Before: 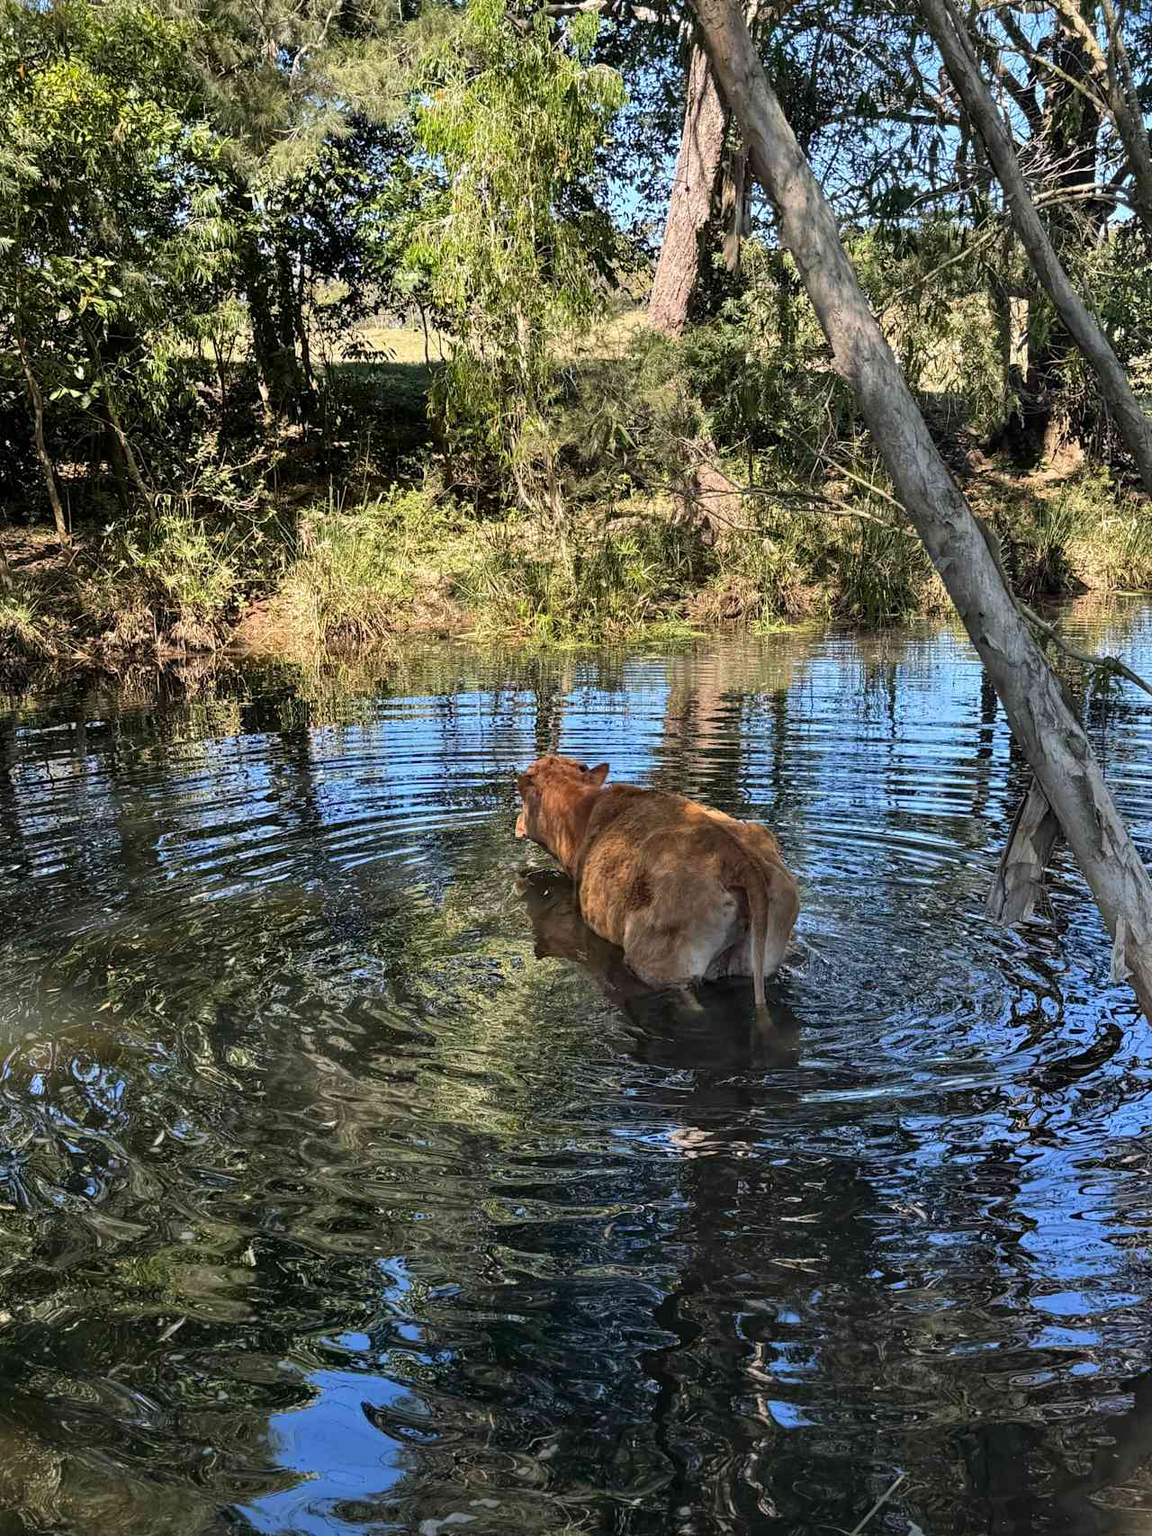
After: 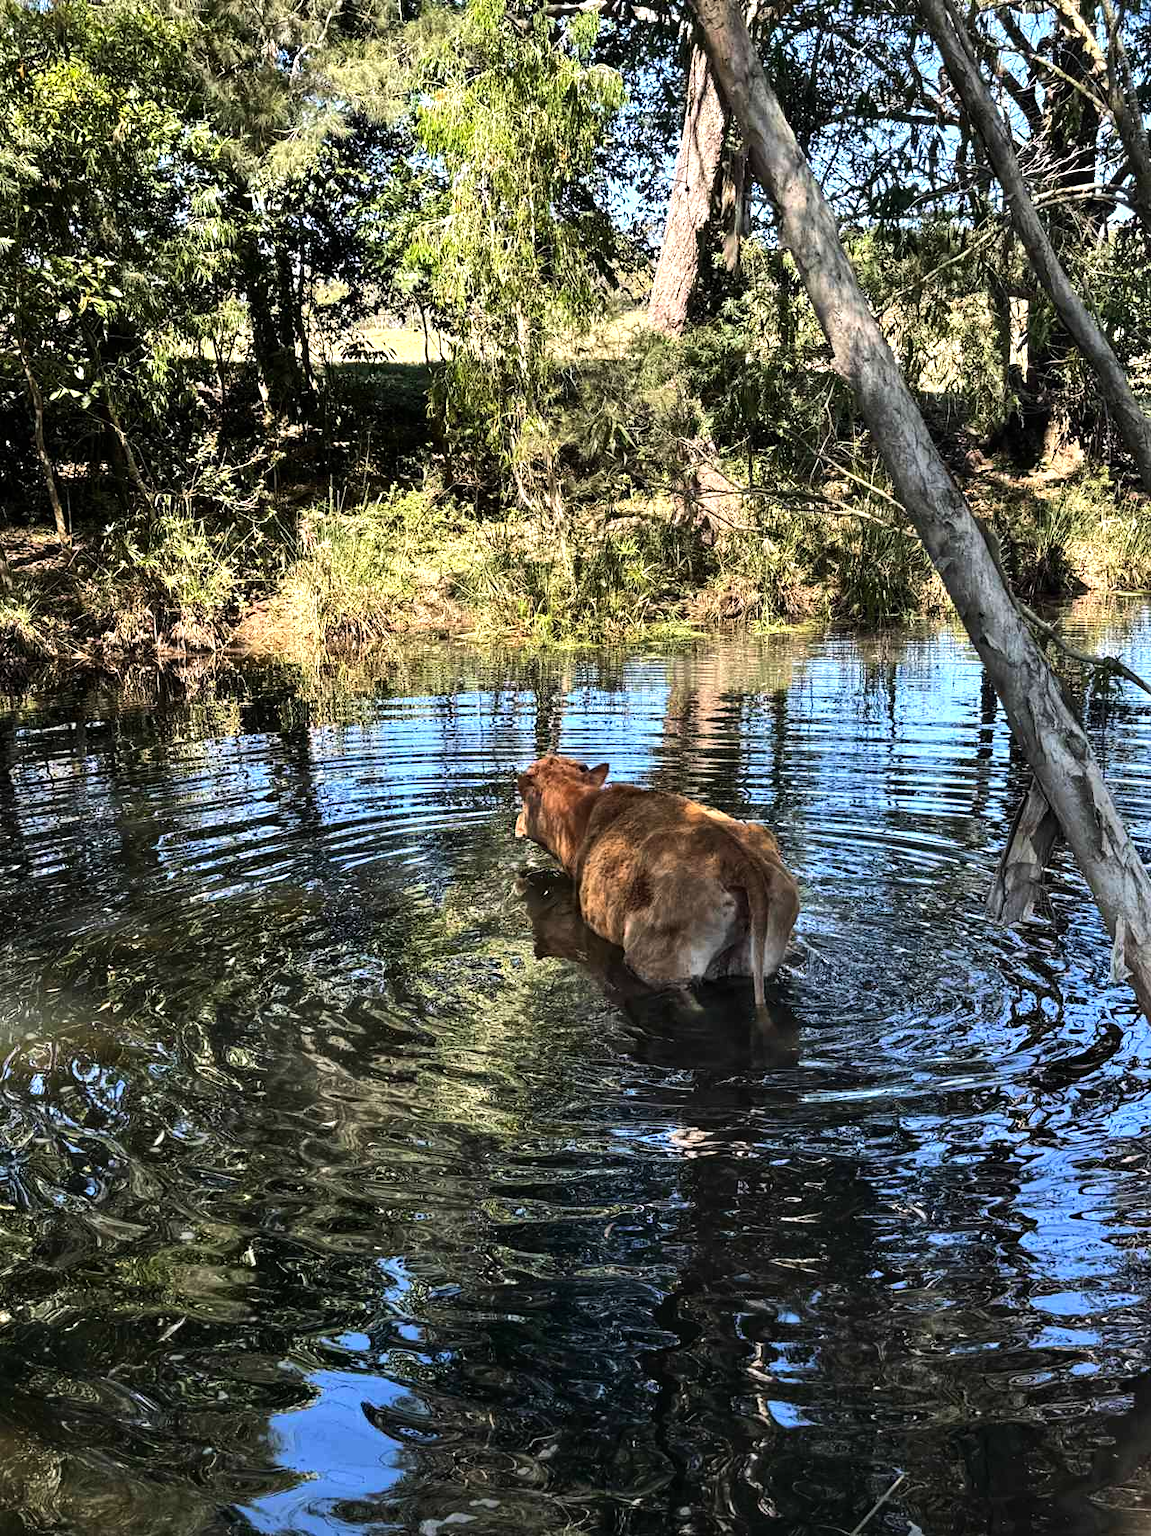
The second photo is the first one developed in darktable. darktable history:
tone equalizer: -8 EV -0.722 EV, -7 EV -0.727 EV, -6 EV -0.578 EV, -5 EV -0.408 EV, -3 EV 0.39 EV, -2 EV 0.6 EV, -1 EV 0.696 EV, +0 EV 0.723 EV, edges refinement/feathering 500, mask exposure compensation -1.57 EV, preserve details no
